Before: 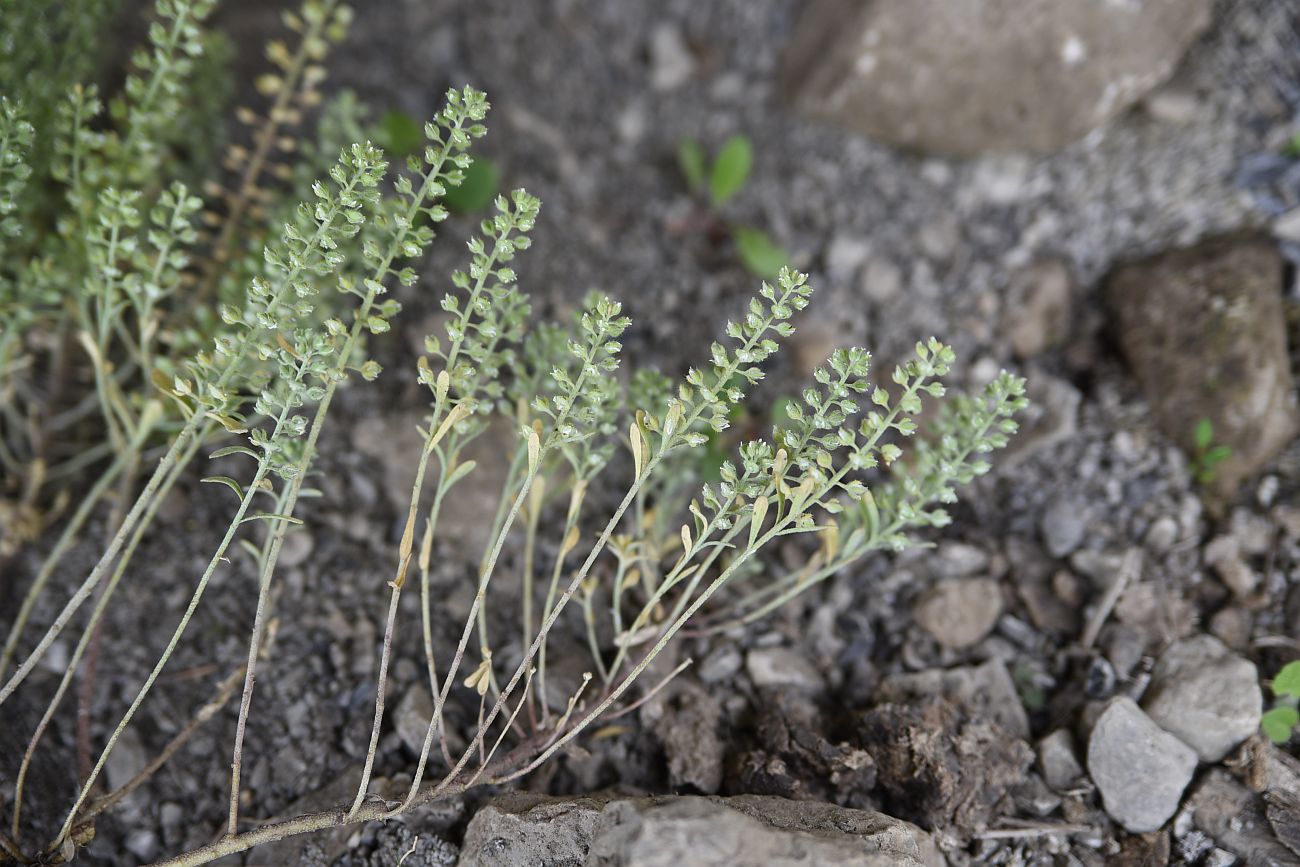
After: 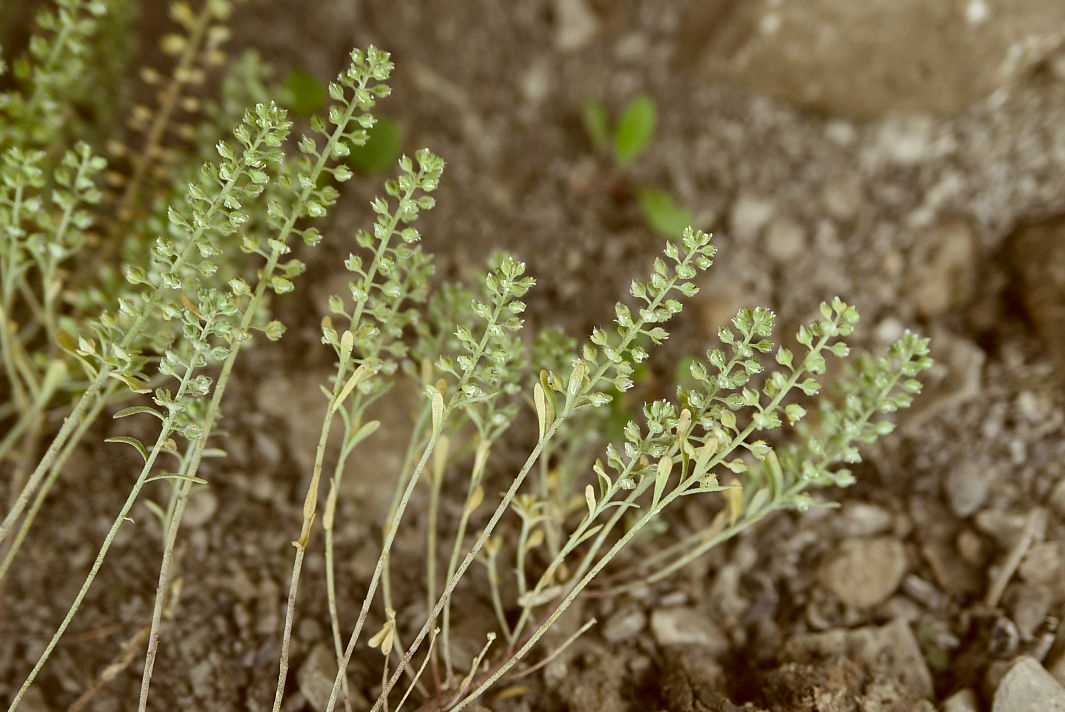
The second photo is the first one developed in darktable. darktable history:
crop and rotate: left 7.483%, top 4.618%, right 10.533%, bottom 13.21%
color correction: highlights a* -5.23, highlights b* 9.8, shadows a* 9.29, shadows b* 24.21
